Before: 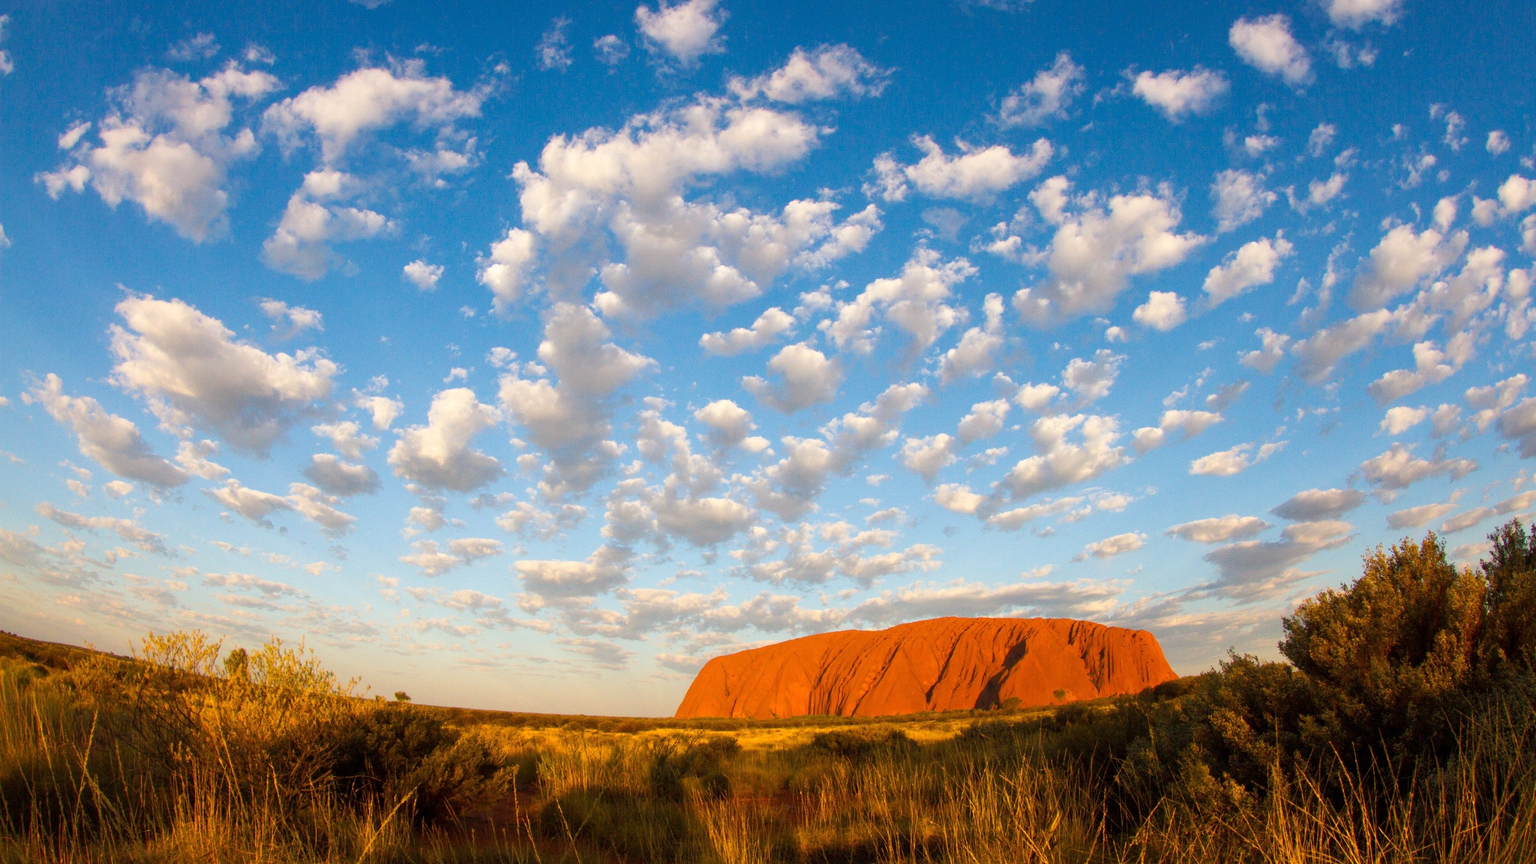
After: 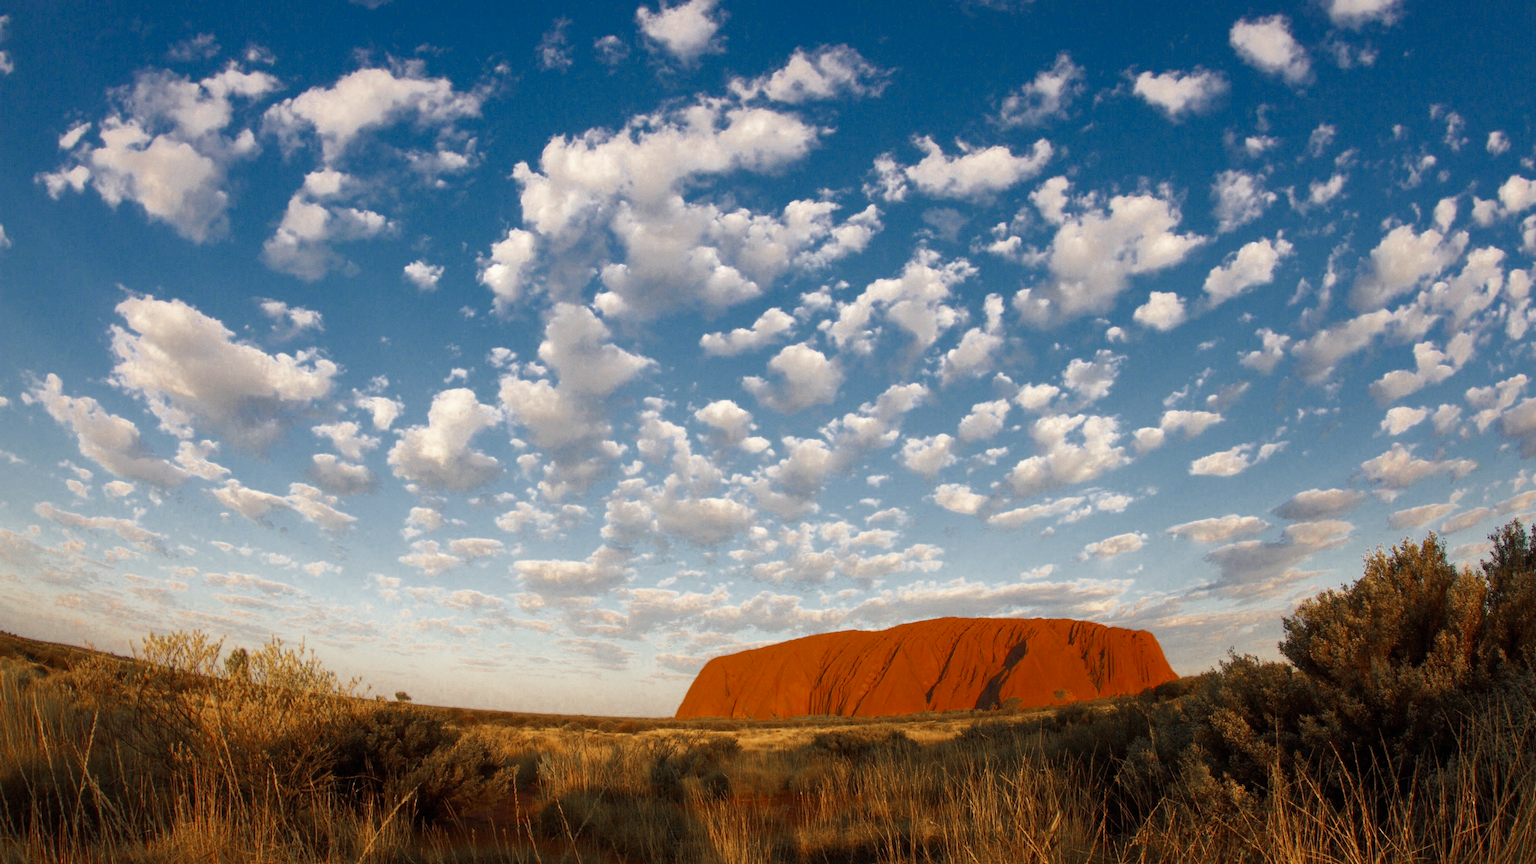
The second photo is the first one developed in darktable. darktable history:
color zones: curves: ch0 [(0, 0.5) (0.125, 0.4) (0.25, 0.5) (0.375, 0.4) (0.5, 0.4) (0.625, 0.35) (0.75, 0.35) (0.875, 0.5)]; ch1 [(0, 0.35) (0.125, 0.45) (0.25, 0.35) (0.375, 0.35) (0.5, 0.35) (0.625, 0.35) (0.75, 0.45) (0.875, 0.35)]; ch2 [(0, 0.6) (0.125, 0.5) (0.25, 0.5) (0.375, 0.6) (0.5, 0.6) (0.625, 0.5) (0.75, 0.5) (0.875, 0.5)], mix 42.94%
